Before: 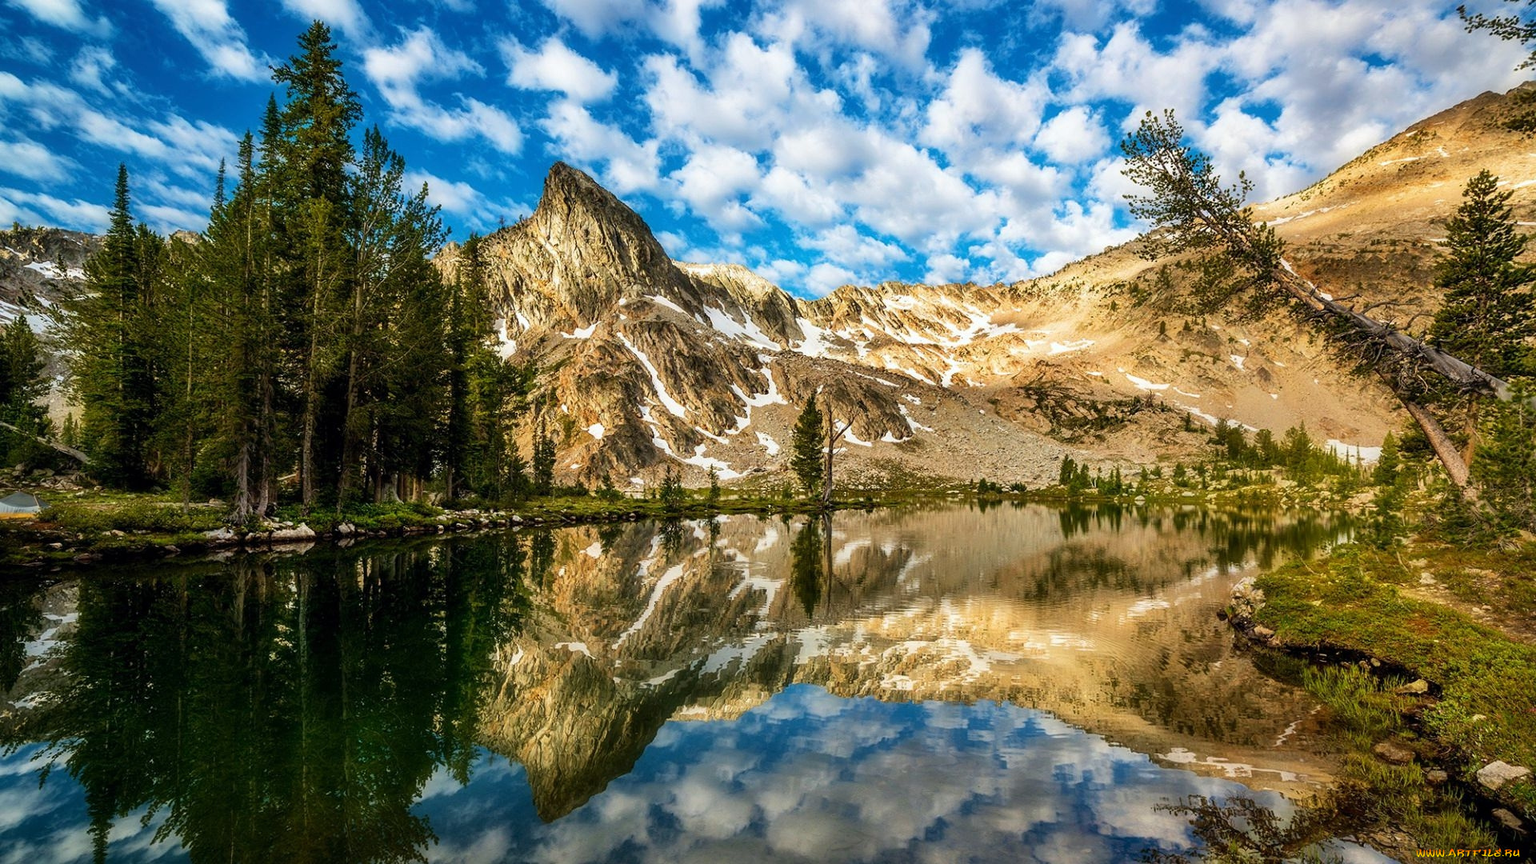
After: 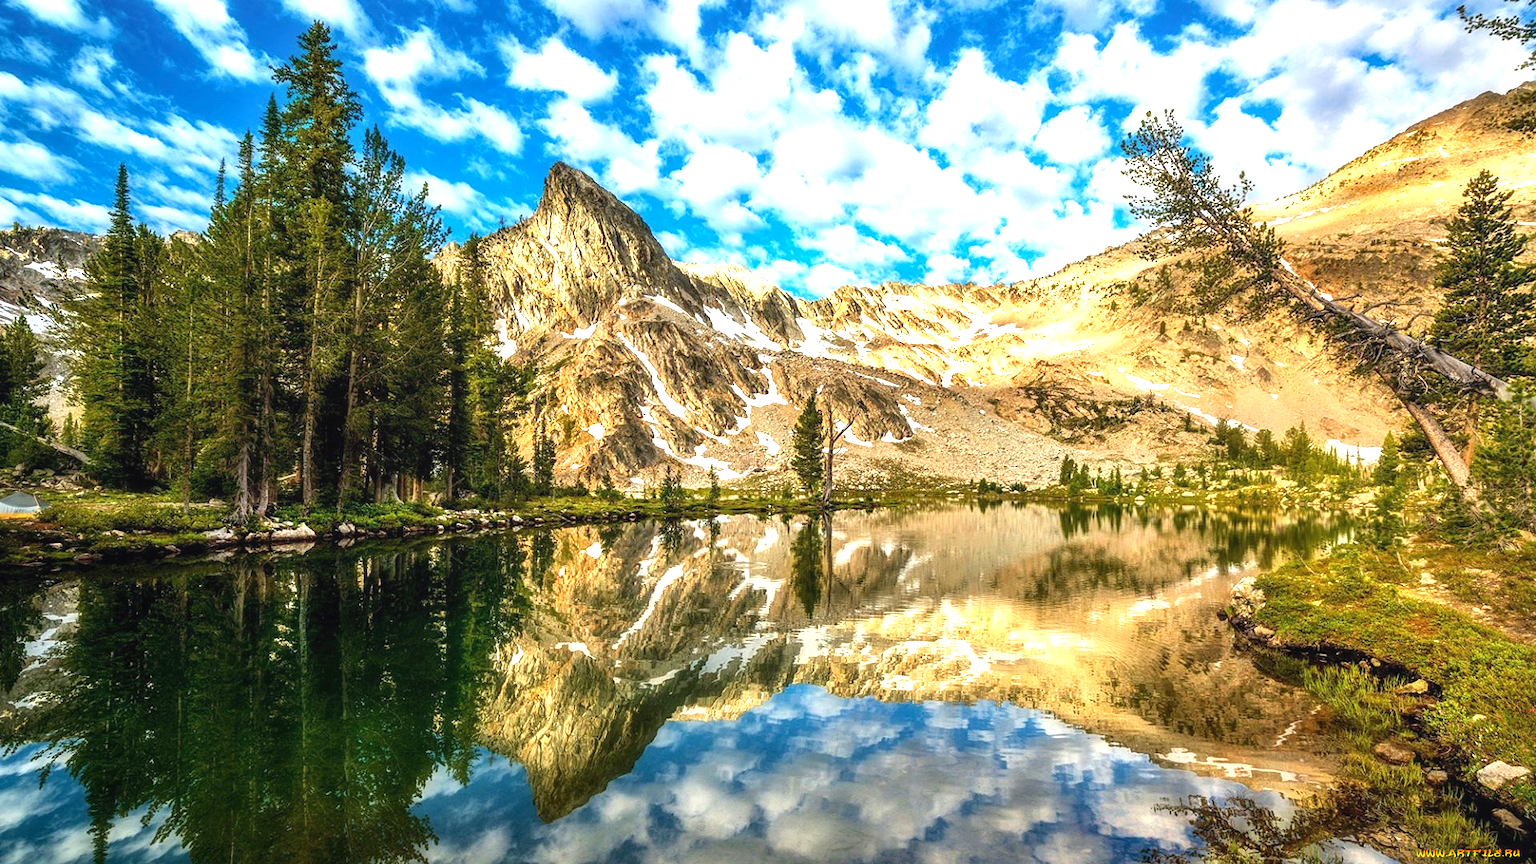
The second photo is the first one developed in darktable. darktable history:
exposure: black level correction 0, exposure 1.001 EV, compensate exposure bias true, compensate highlight preservation false
local contrast: detail 109%
